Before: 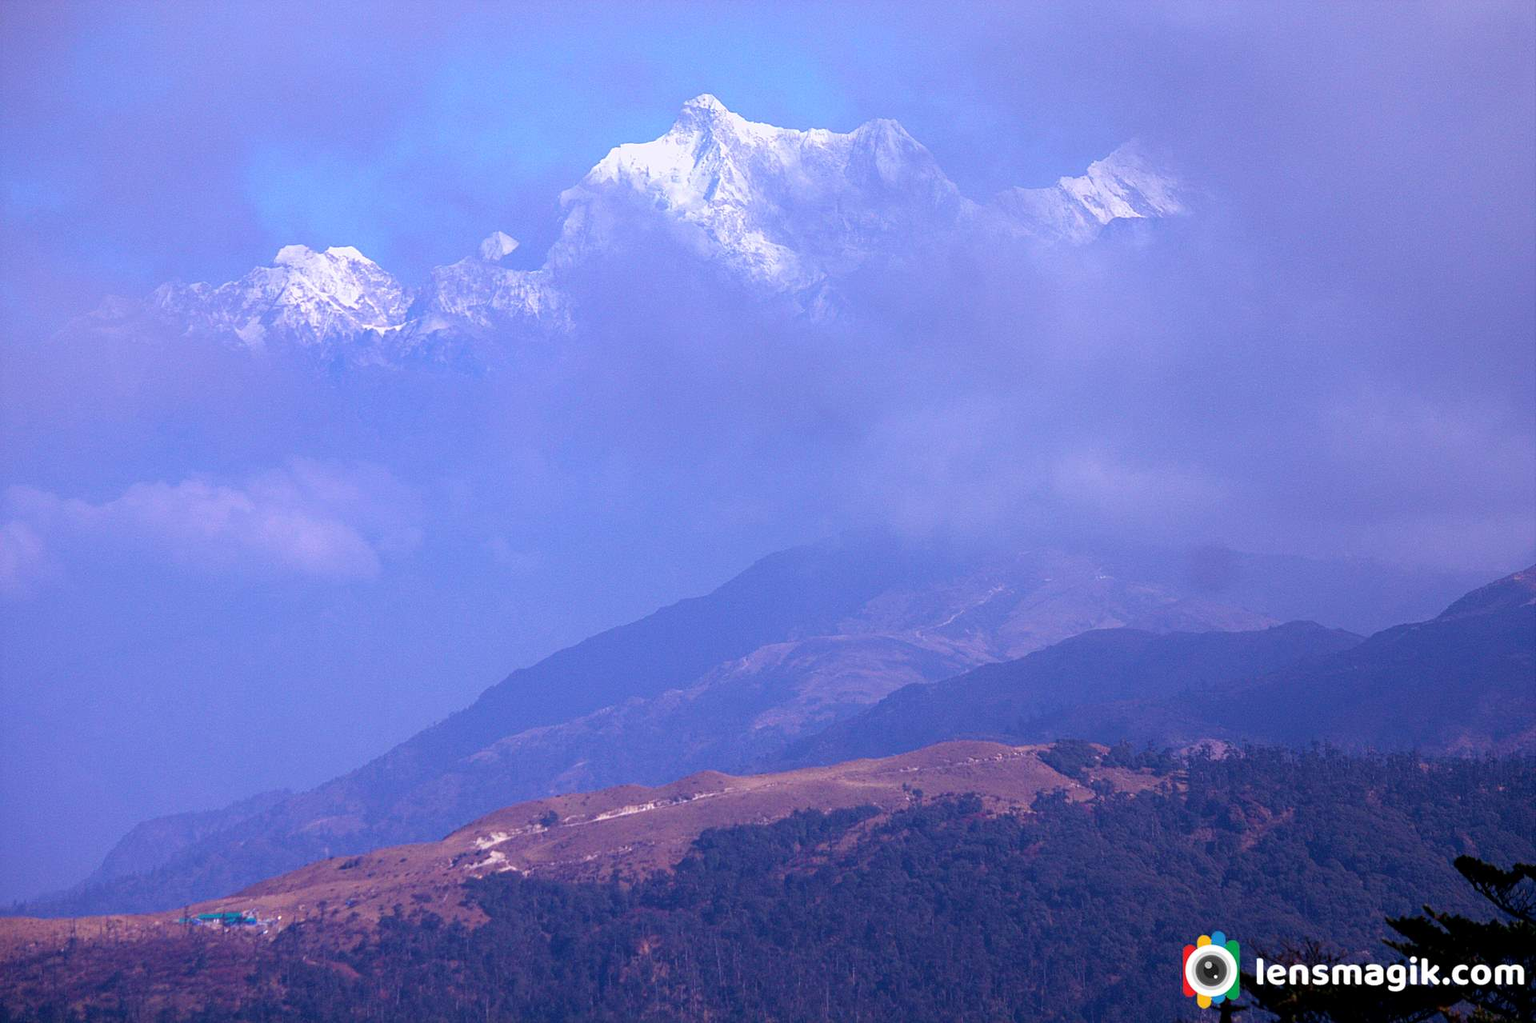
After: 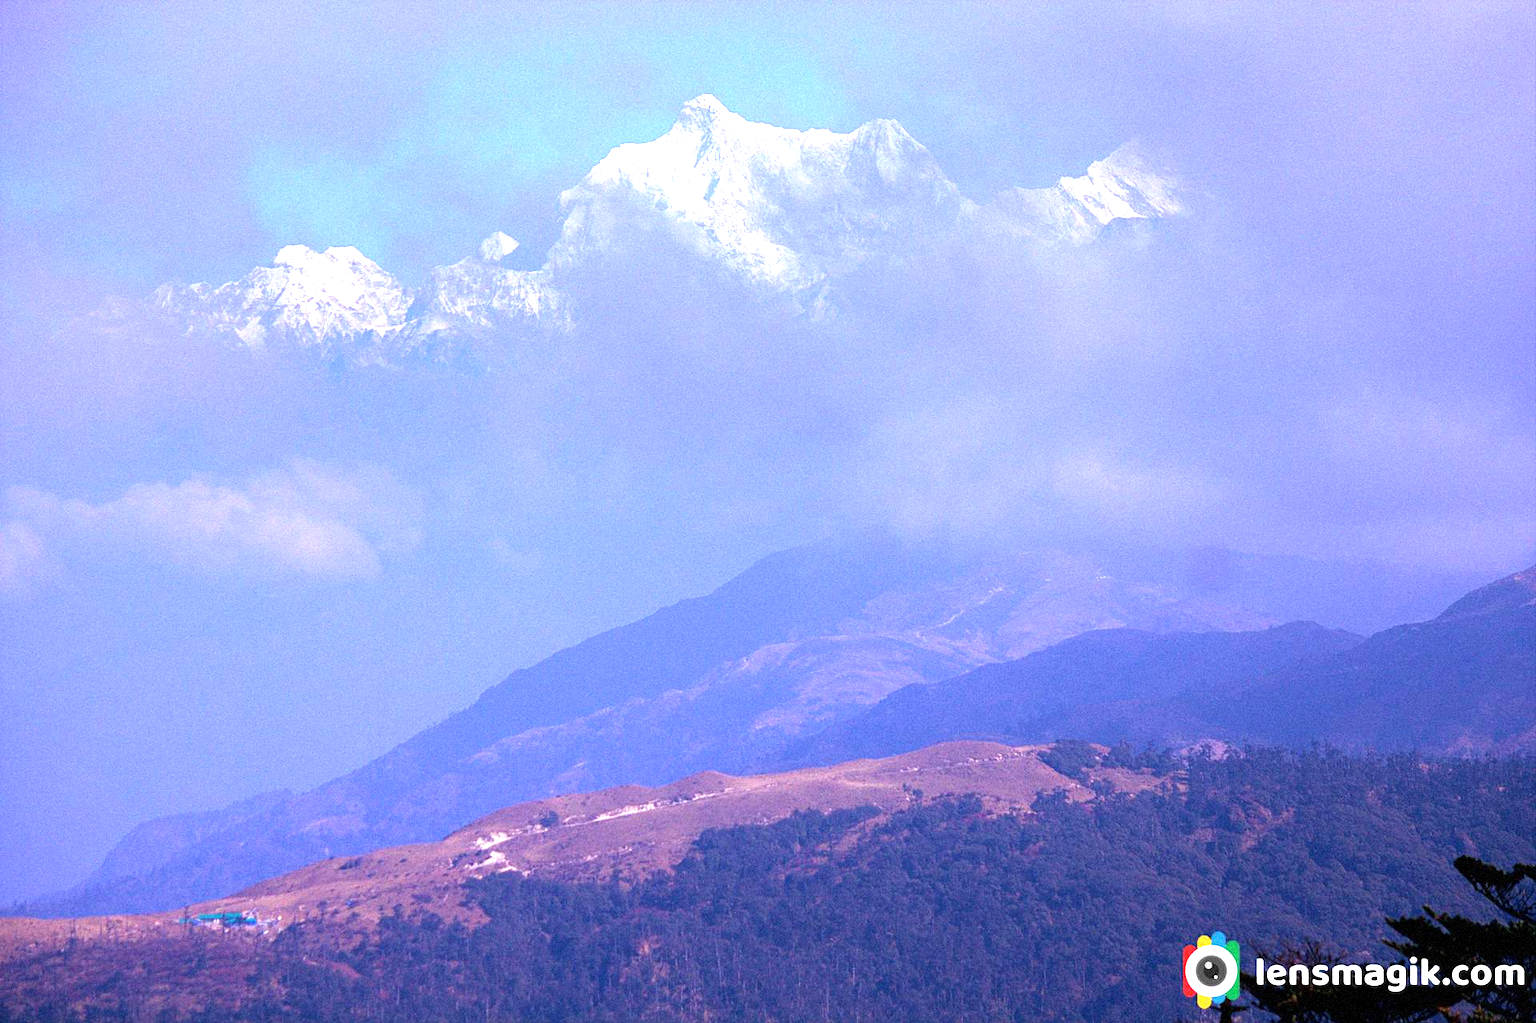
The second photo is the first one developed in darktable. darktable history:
exposure: black level correction 0, exposure 0.95 EV, compensate exposure bias true, compensate highlight preservation false
color balance: output saturation 98.5%
grain: mid-tones bias 0%
